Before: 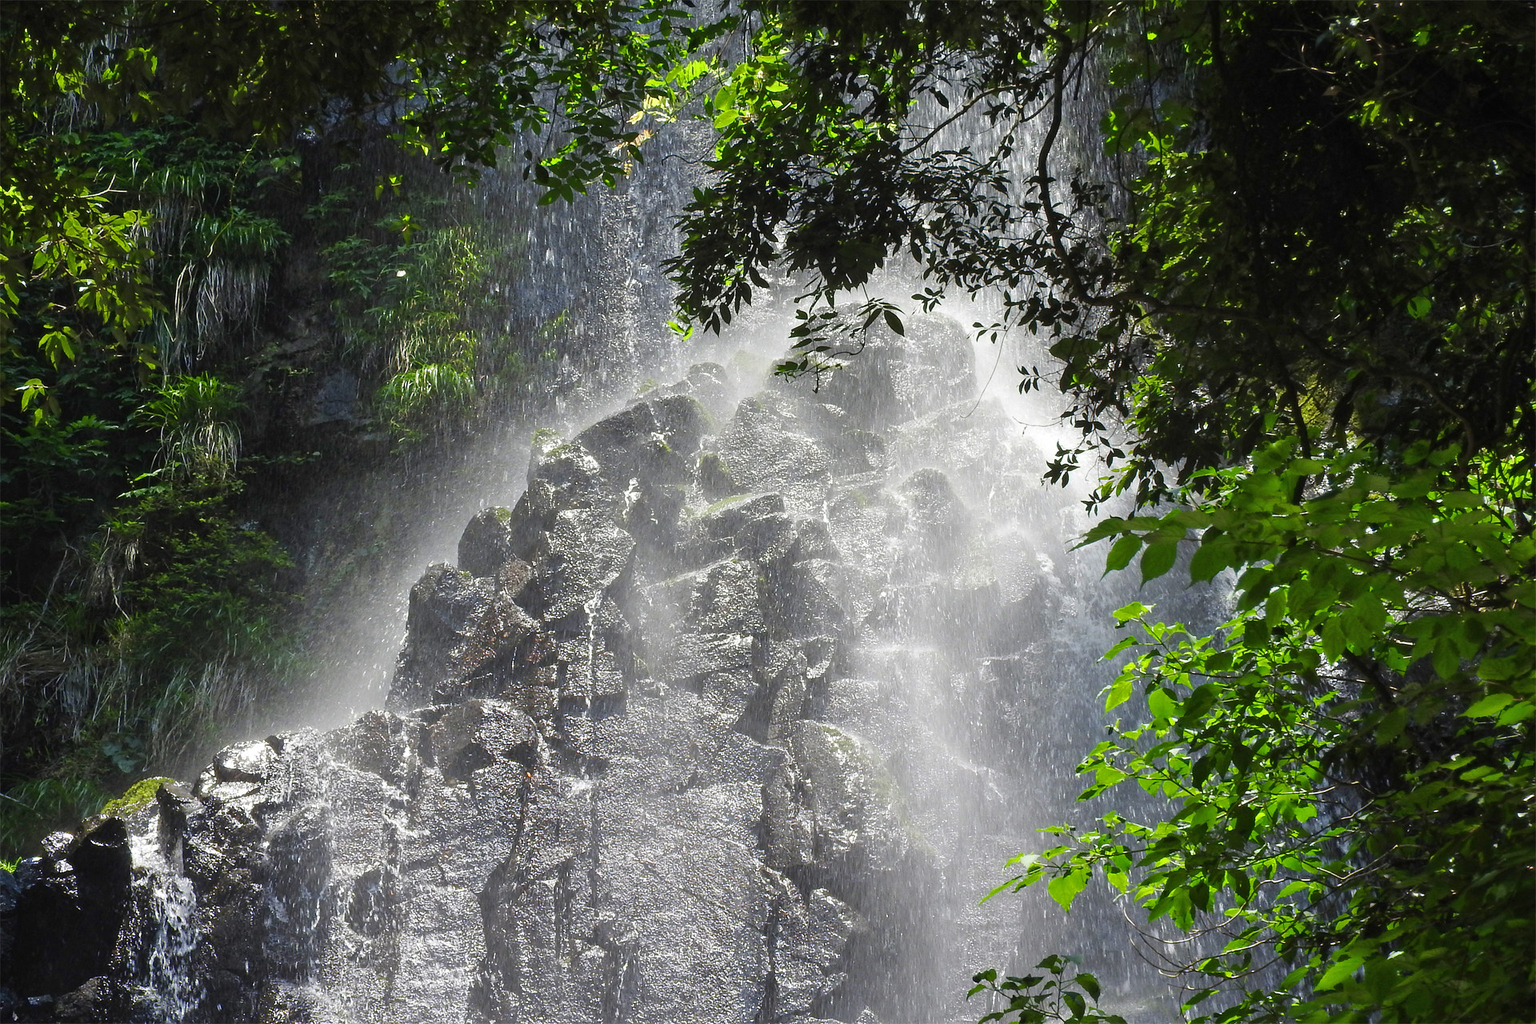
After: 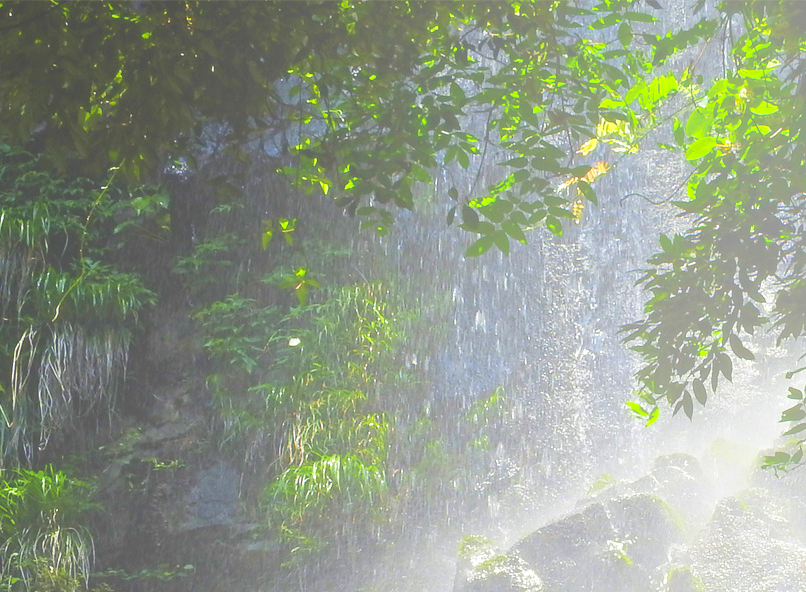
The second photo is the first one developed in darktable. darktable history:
velvia: strength 15%
crop and rotate: left 10.817%, top 0.062%, right 47.194%, bottom 53.626%
bloom: size 70%, threshold 25%, strength 70%
color zones: curves: ch0 [(0.224, 0.526) (0.75, 0.5)]; ch1 [(0.055, 0.526) (0.224, 0.761) (0.377, 0.526) (0.75, 0.5)]
